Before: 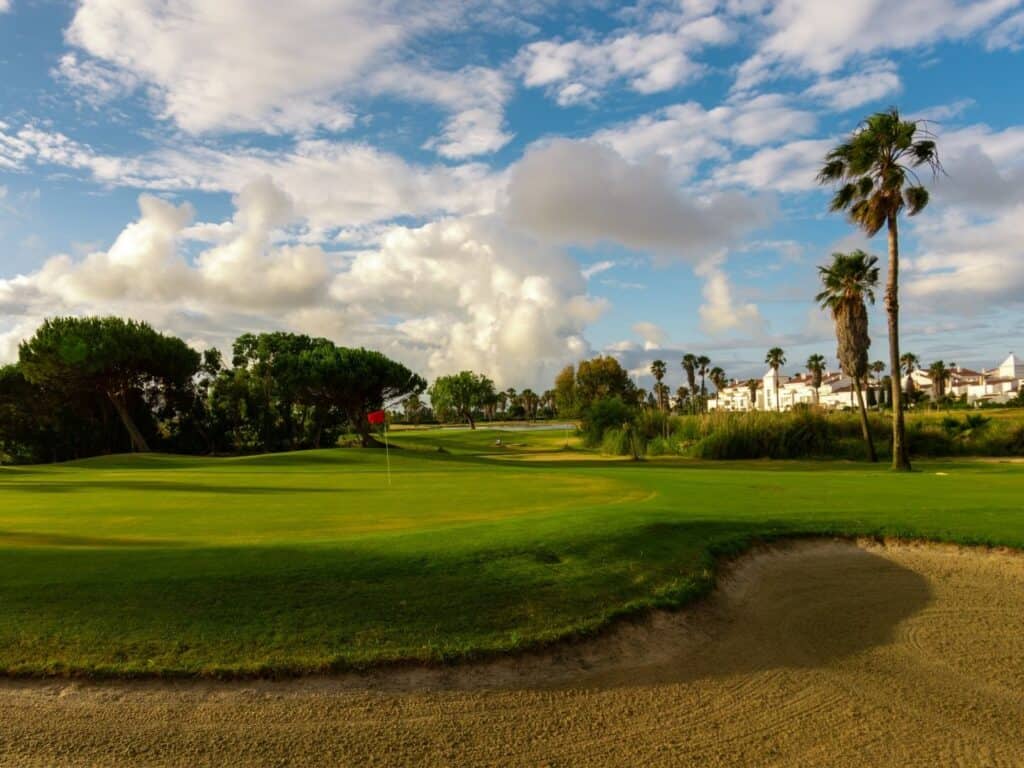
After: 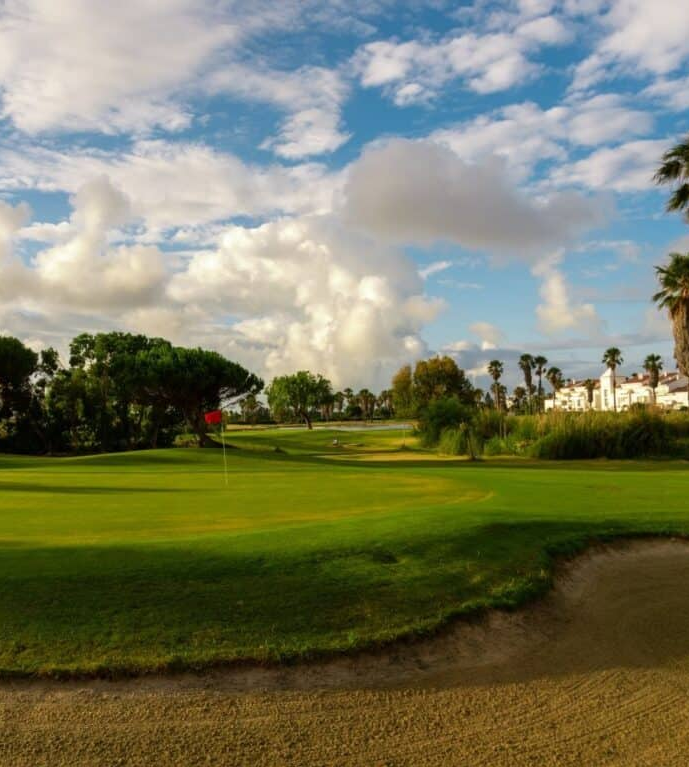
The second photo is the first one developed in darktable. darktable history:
crop and rotate: left 15.982%, right 16.67%
